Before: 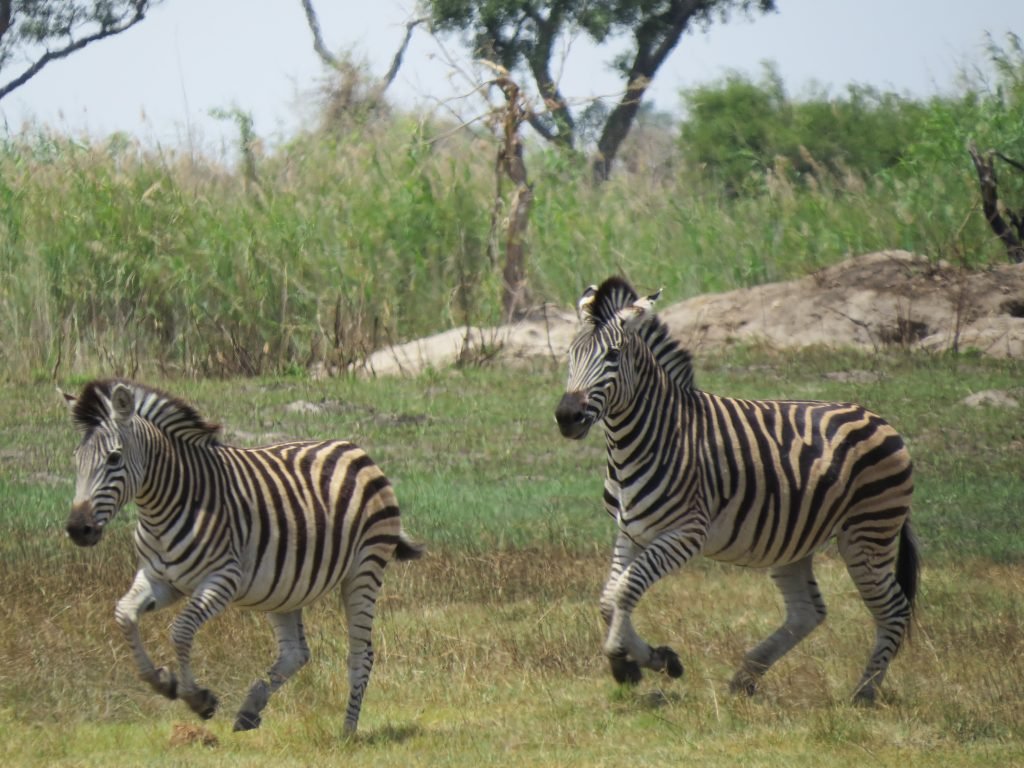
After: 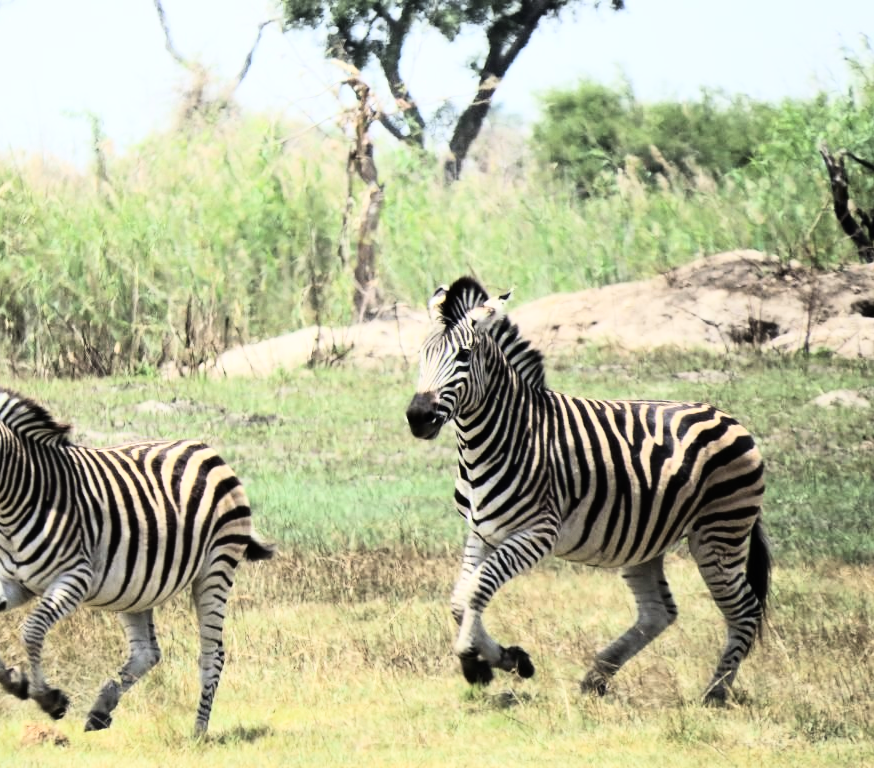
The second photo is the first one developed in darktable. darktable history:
rgb curve: curves: ch0 [(0, 0) (0.21, 0.15) (0.24, 0.21) (0.5, 0.75) (0.75, 0.96) (0.89, 0.99) (1, 1)]; ch1 [(0, 0.02) (0.21, 0.13) (0.25, 0.2) (0.5, 0.67) (0.75, 0.9) (0.89, 0.97) (1, 1)]; ch2 [(0, 0.02) (0.21, 0.13) (0.25, 0.2) (0.5, 0.67) (0.75, 0.9) (0.89, 0.97) (1, 1)], compensate middle gray true
contrast brightness saturation: contrast 0.11, saturation -0.17
crop and rotate: left 14.584%
